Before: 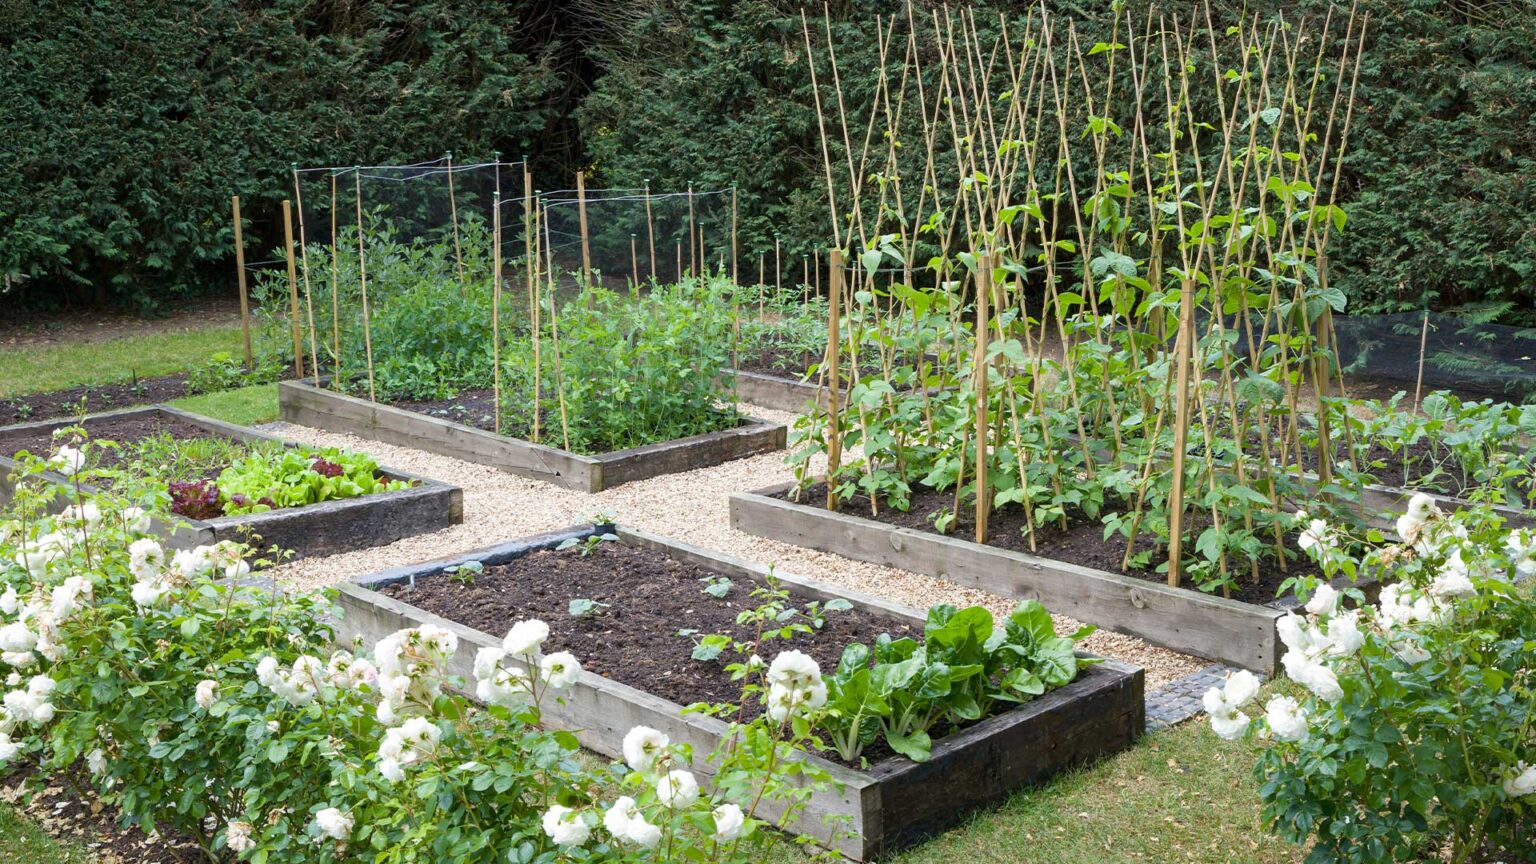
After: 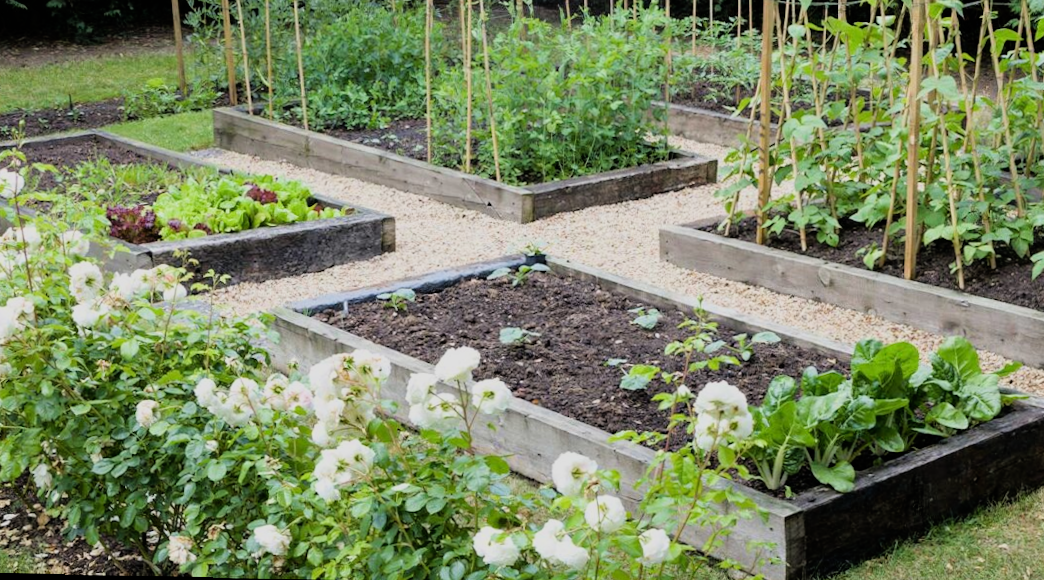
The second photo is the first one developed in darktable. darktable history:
filmic rgb: black relative exposure -7.75 EV, white relative exposure 4.4 EV, threshold 3 EV, hardness 3.76, latitude 50%, contrast 1.1, color science v5 (2021), contrast in shadows safe, contrast in highlights safe, enable highlight reconstruction true
crop and rotate: angle -0.82°, left 3.85%, top 31.828%, right 27.992%
rotate and perspective: lens shift (vertical) 0.048, lens shift (horizontal) -0.024, automatic cropping off
